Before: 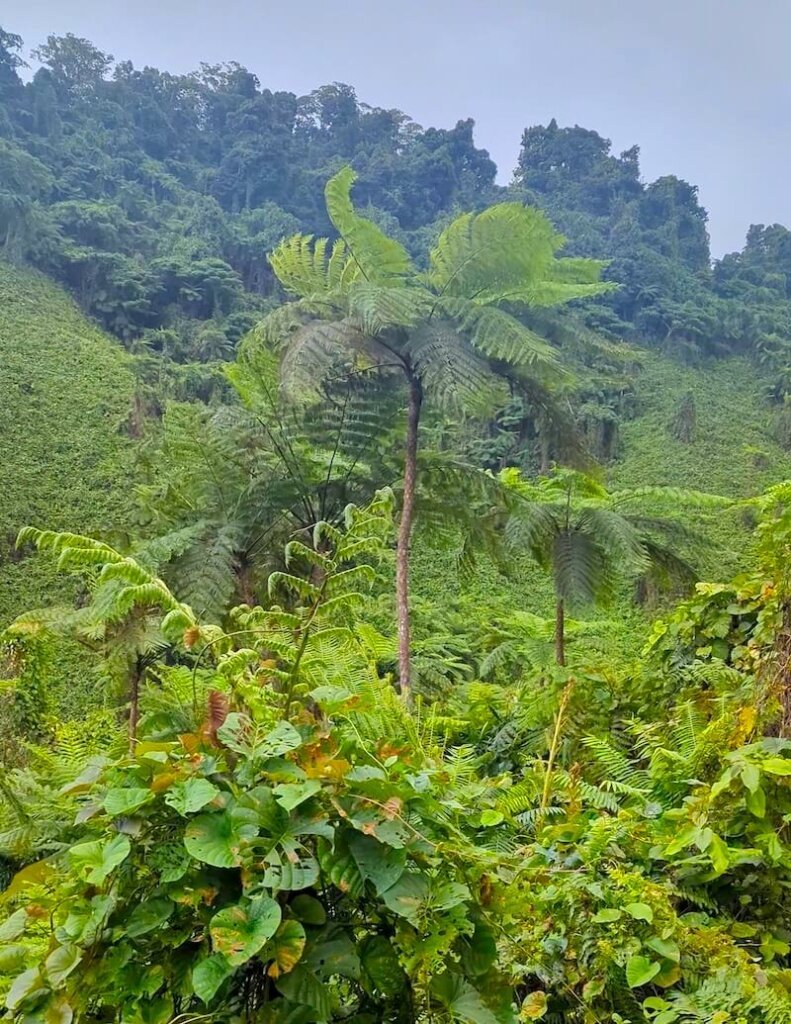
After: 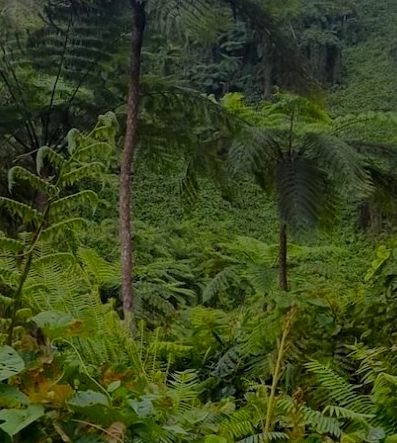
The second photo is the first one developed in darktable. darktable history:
tone equalizer: -8 EV -2 EV, -7 EV -2 EV, -6 EV -2 EV, -5 EV -2 EV, -4 EV -2 EV, -3 EV -2 EV, -2 EV -2 EV, -1 EV -1.63 EV, +0 EV -2 EV
crop: left 35.03%, top 36.625%, right 14.663%, bottom 20.057%
filmic rgb: black relative exposure -16 EV, white relative exposure 4.97 EV, hardness 6.25
